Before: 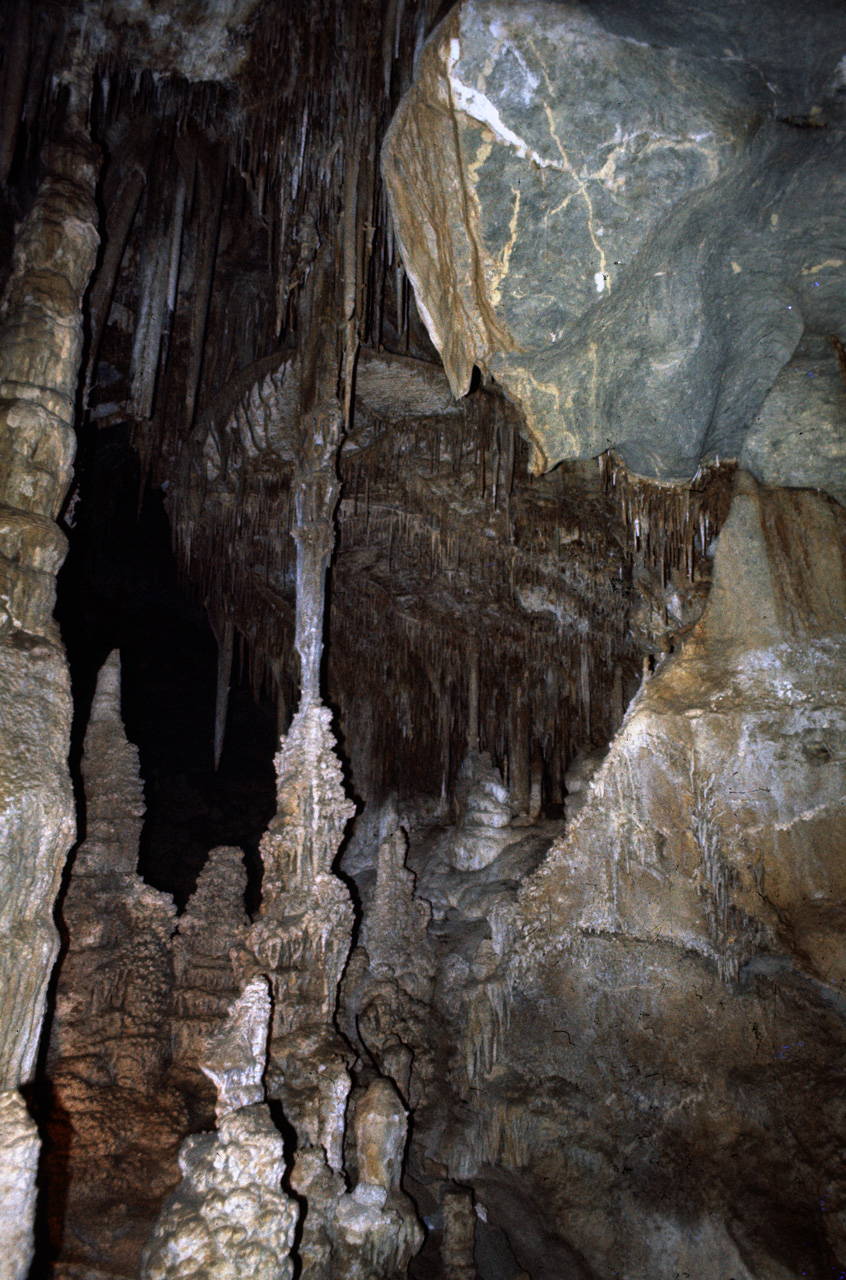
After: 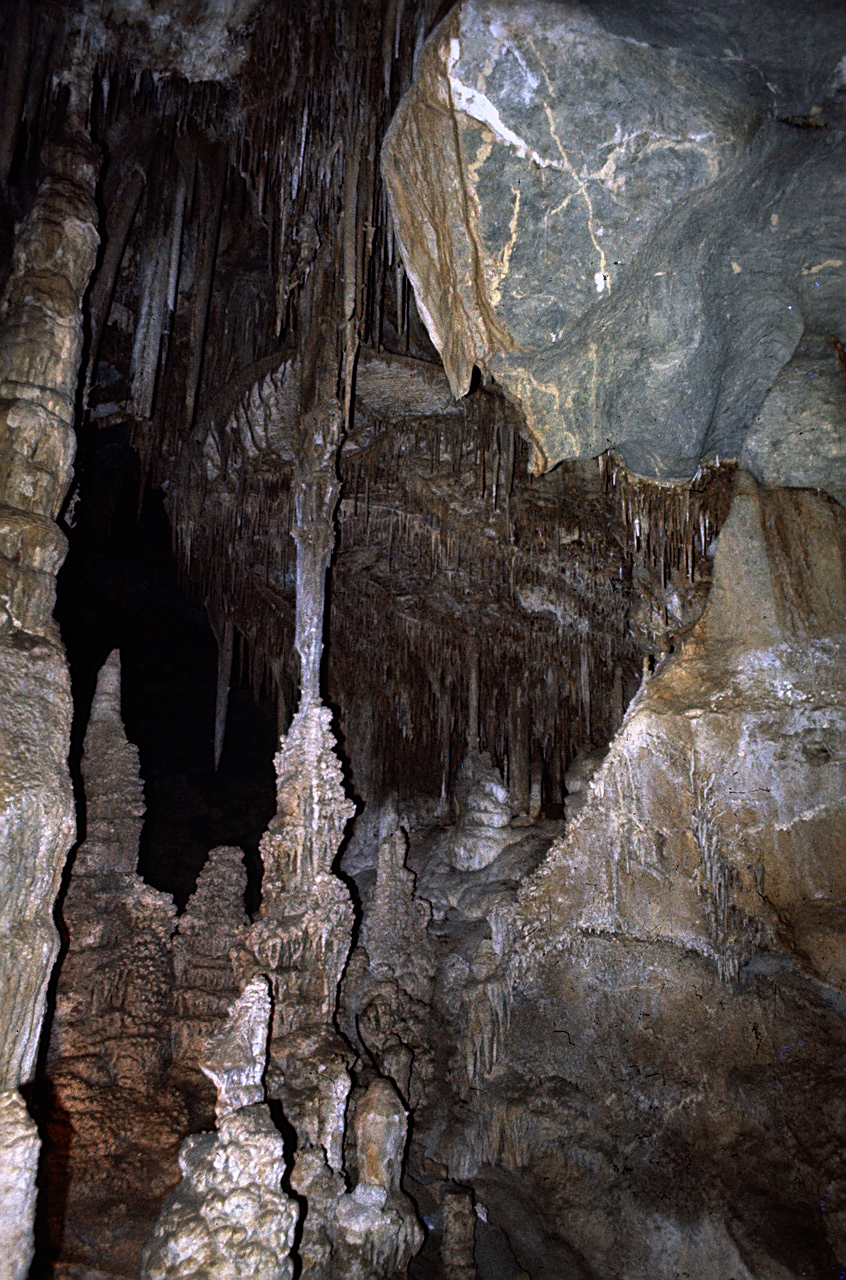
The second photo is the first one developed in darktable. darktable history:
sharpen: on, module defaults
color calibration: illuminant custom, x 0.348, y 0.366, temperature 4940.58 K
